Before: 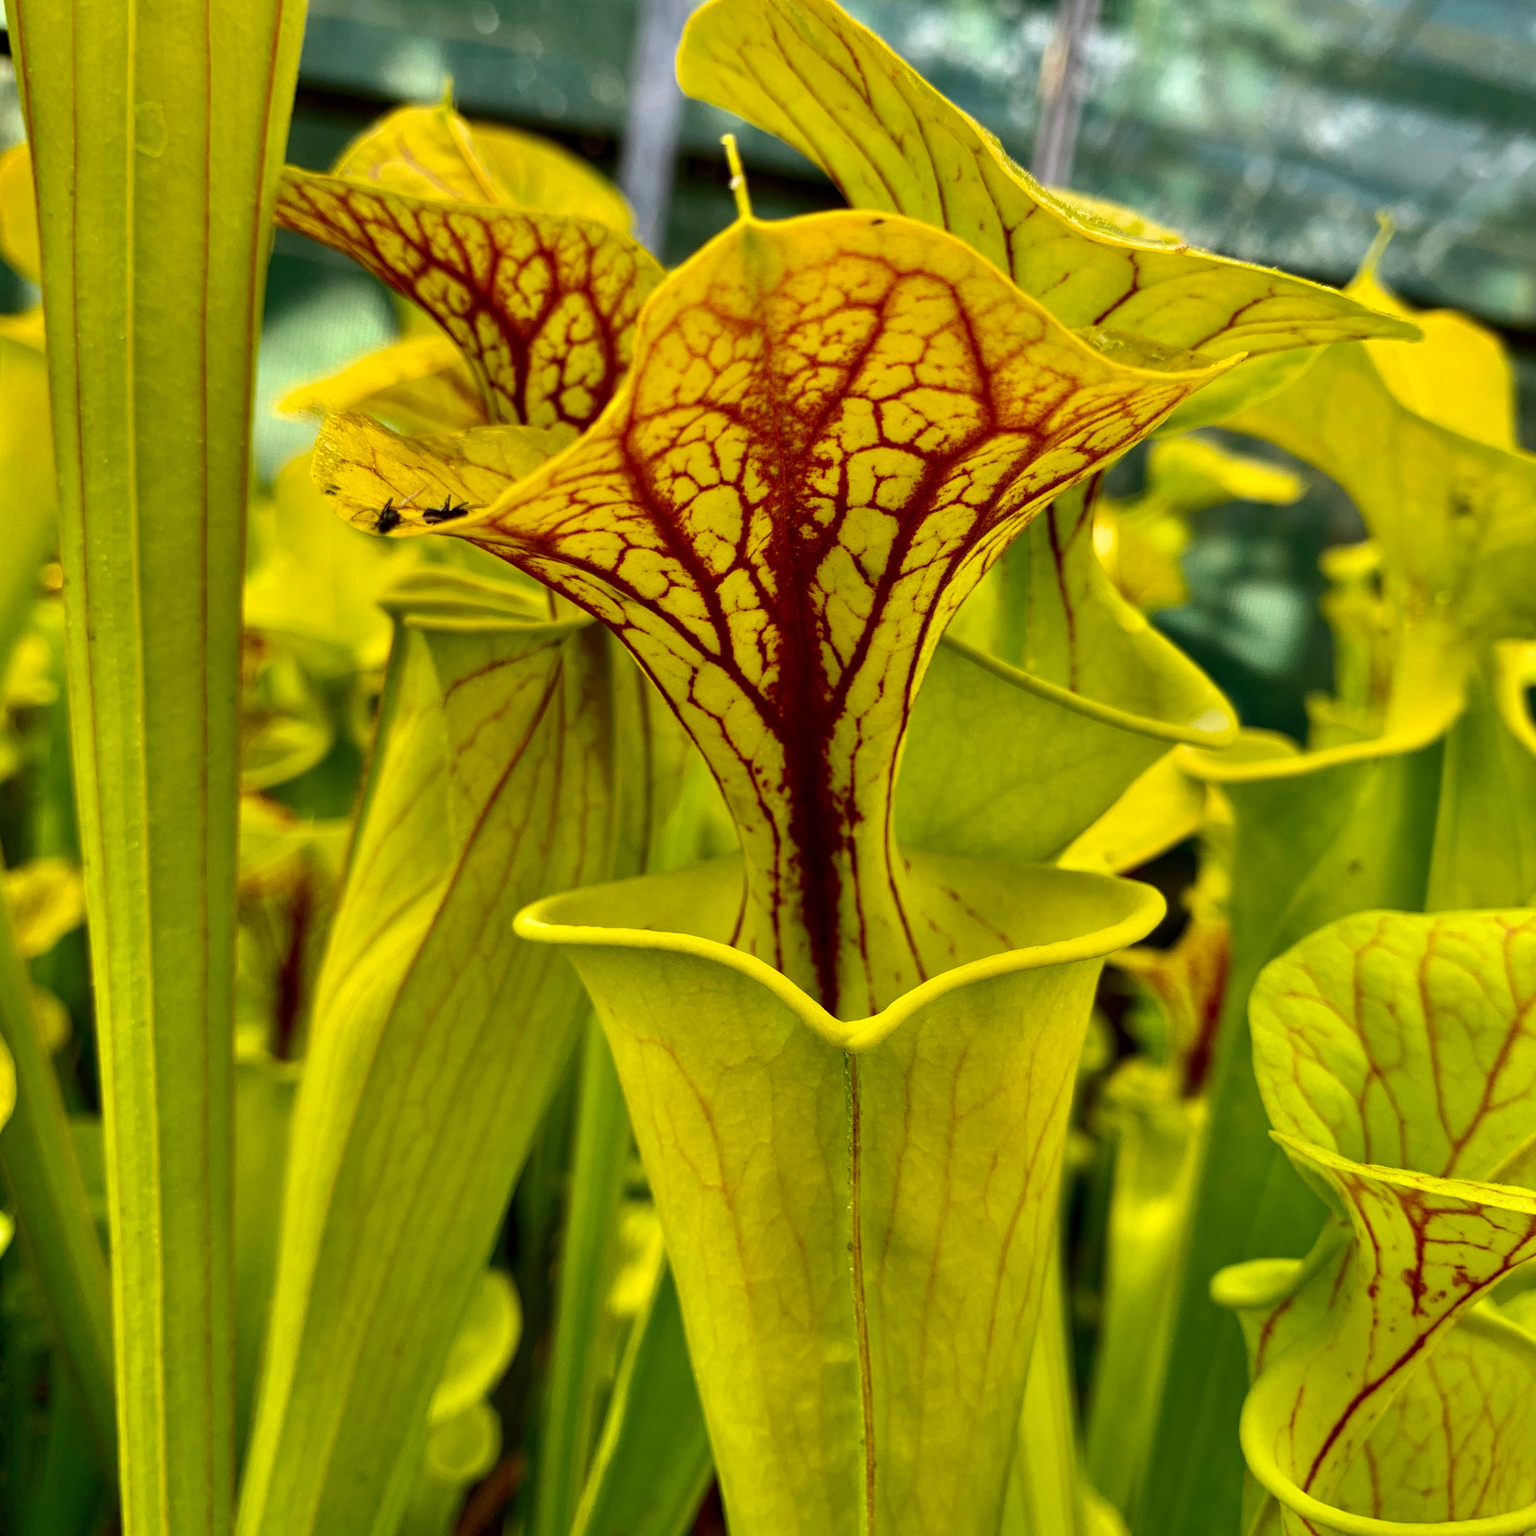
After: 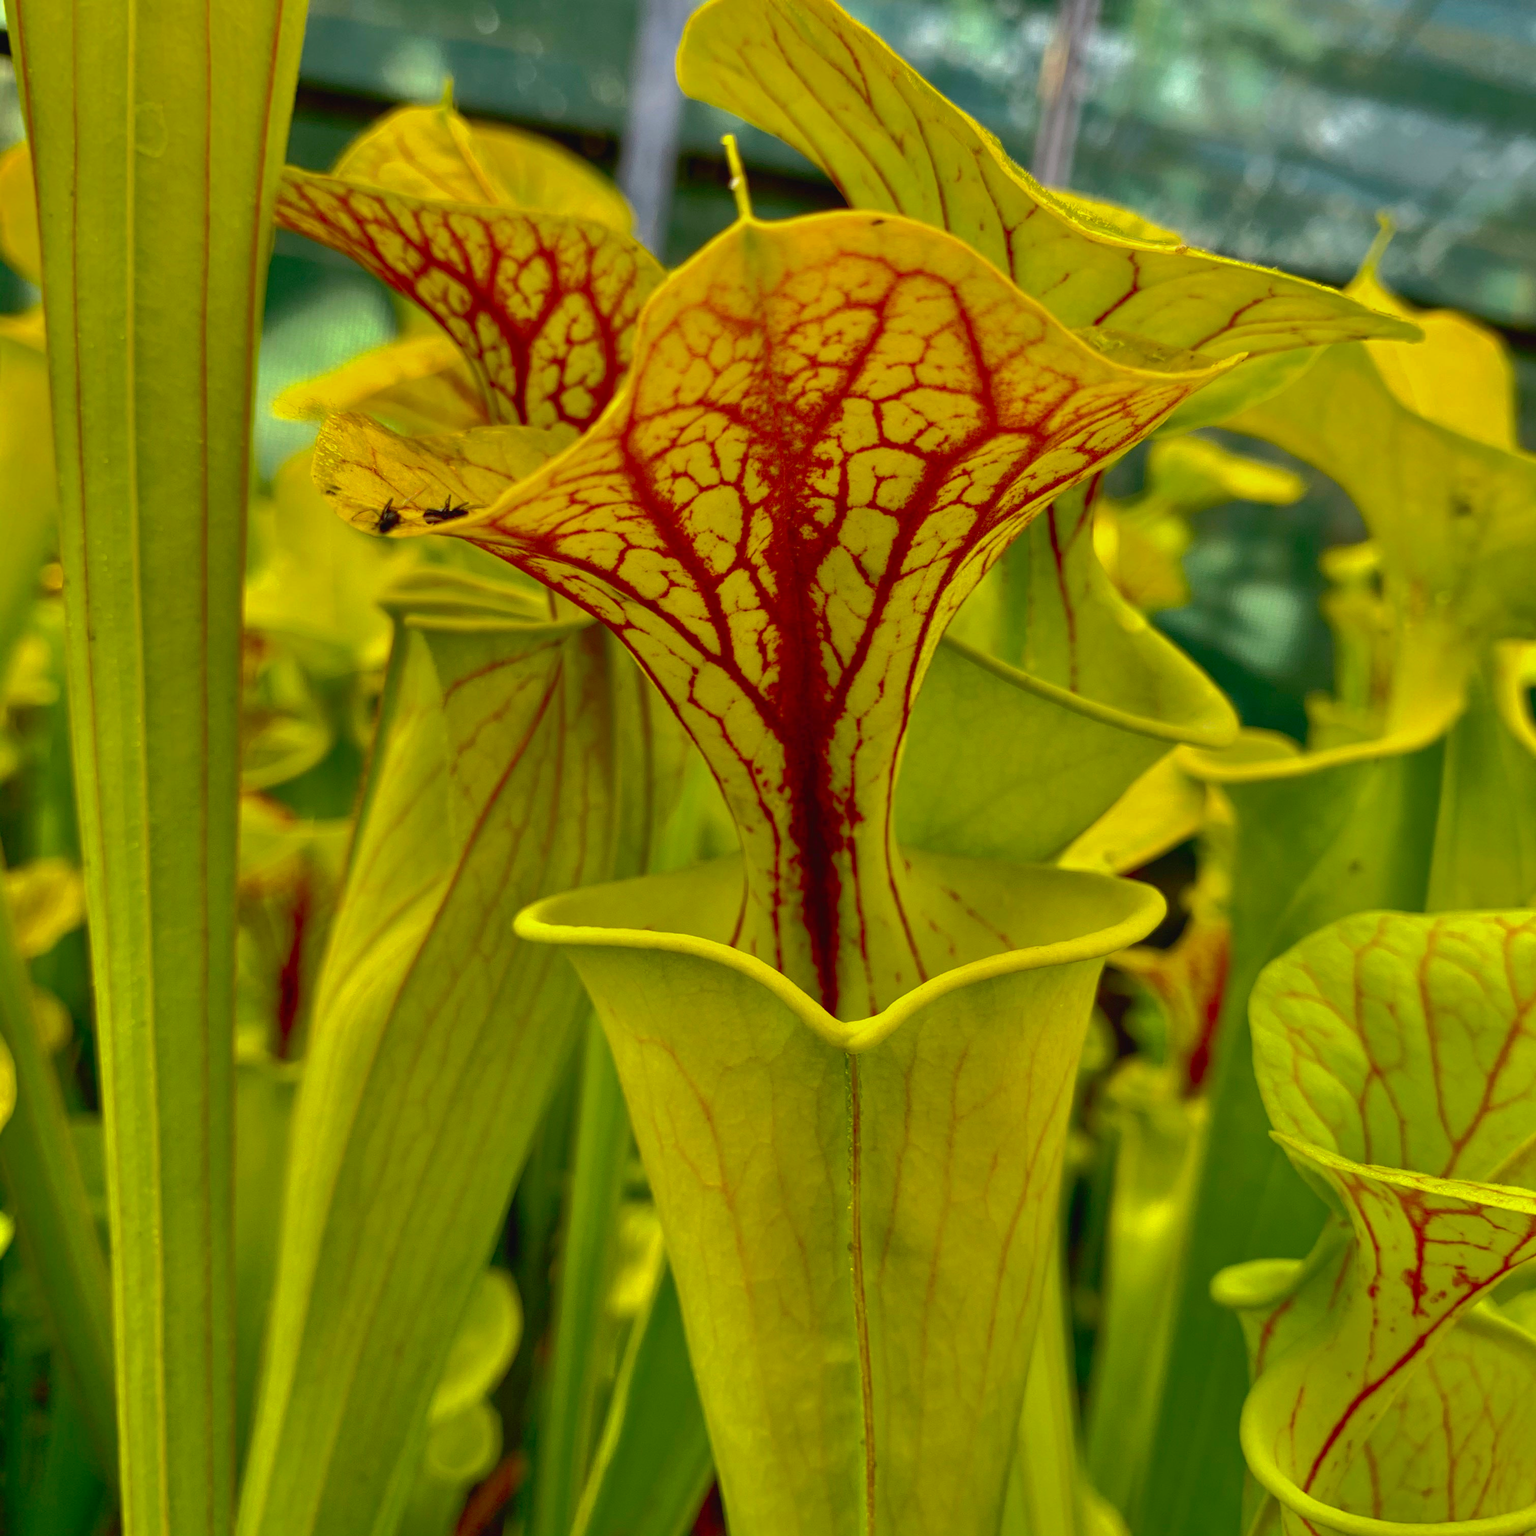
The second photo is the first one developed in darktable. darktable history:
contrast brightness saturation: contrast -0.09, brightness -0.07, saturation 0.09
shadows and highlights: radius 0.1, white point adjustment 1.65, soften with gaussian
